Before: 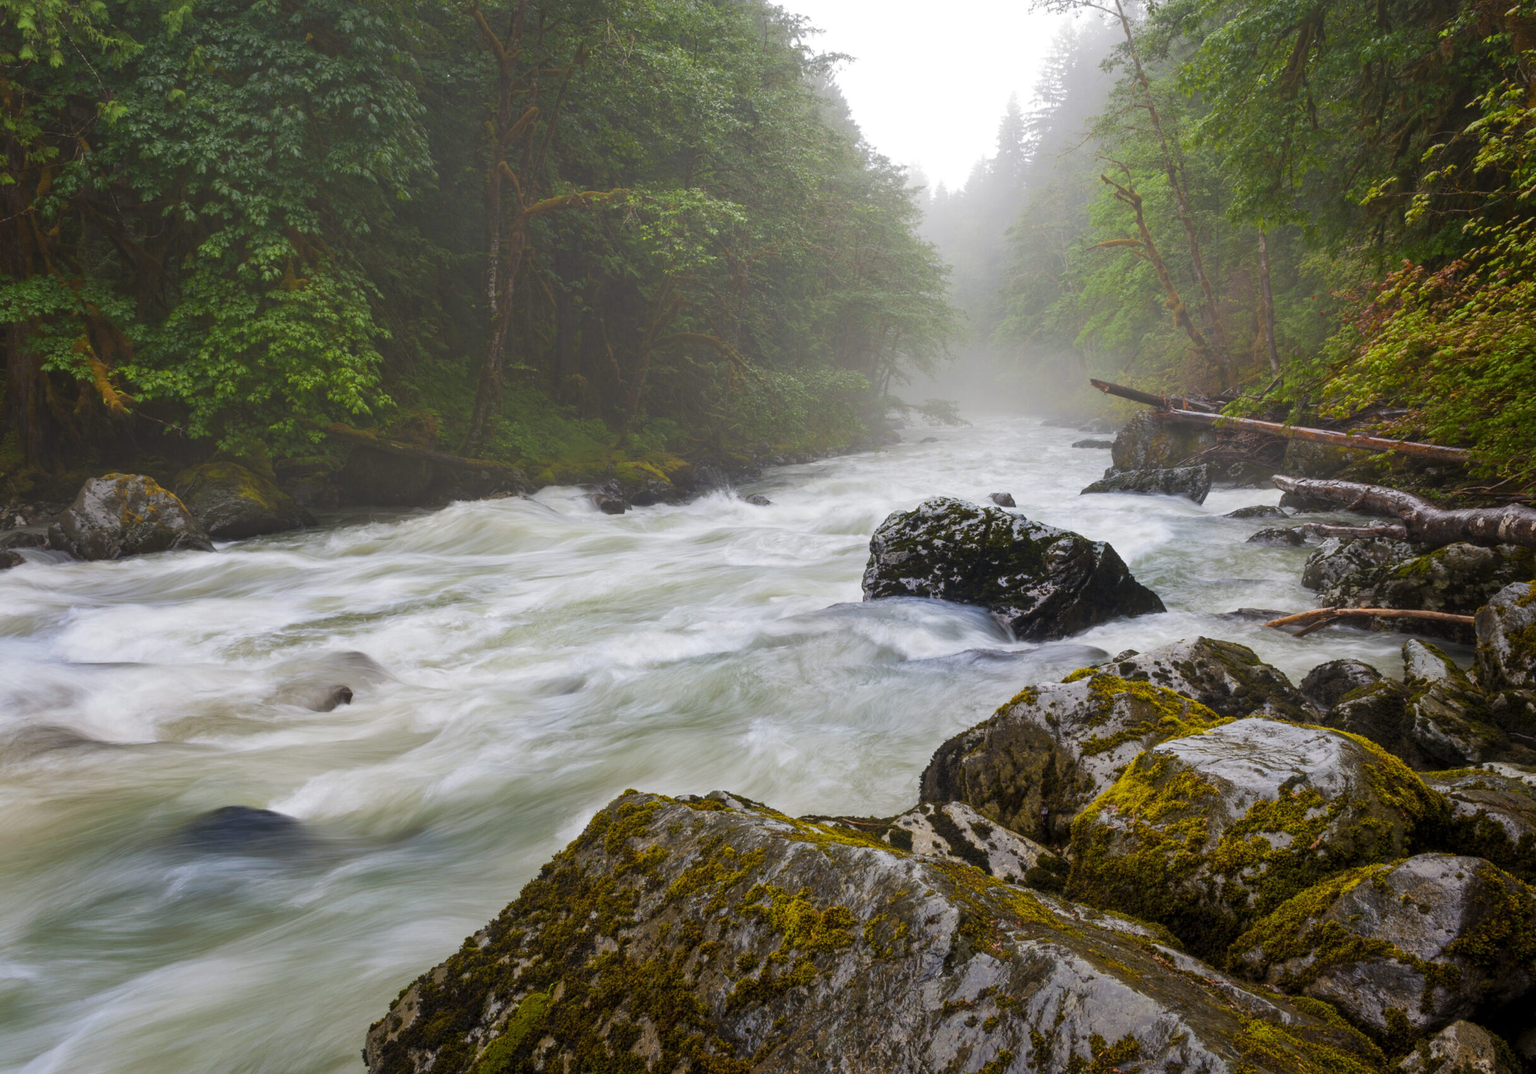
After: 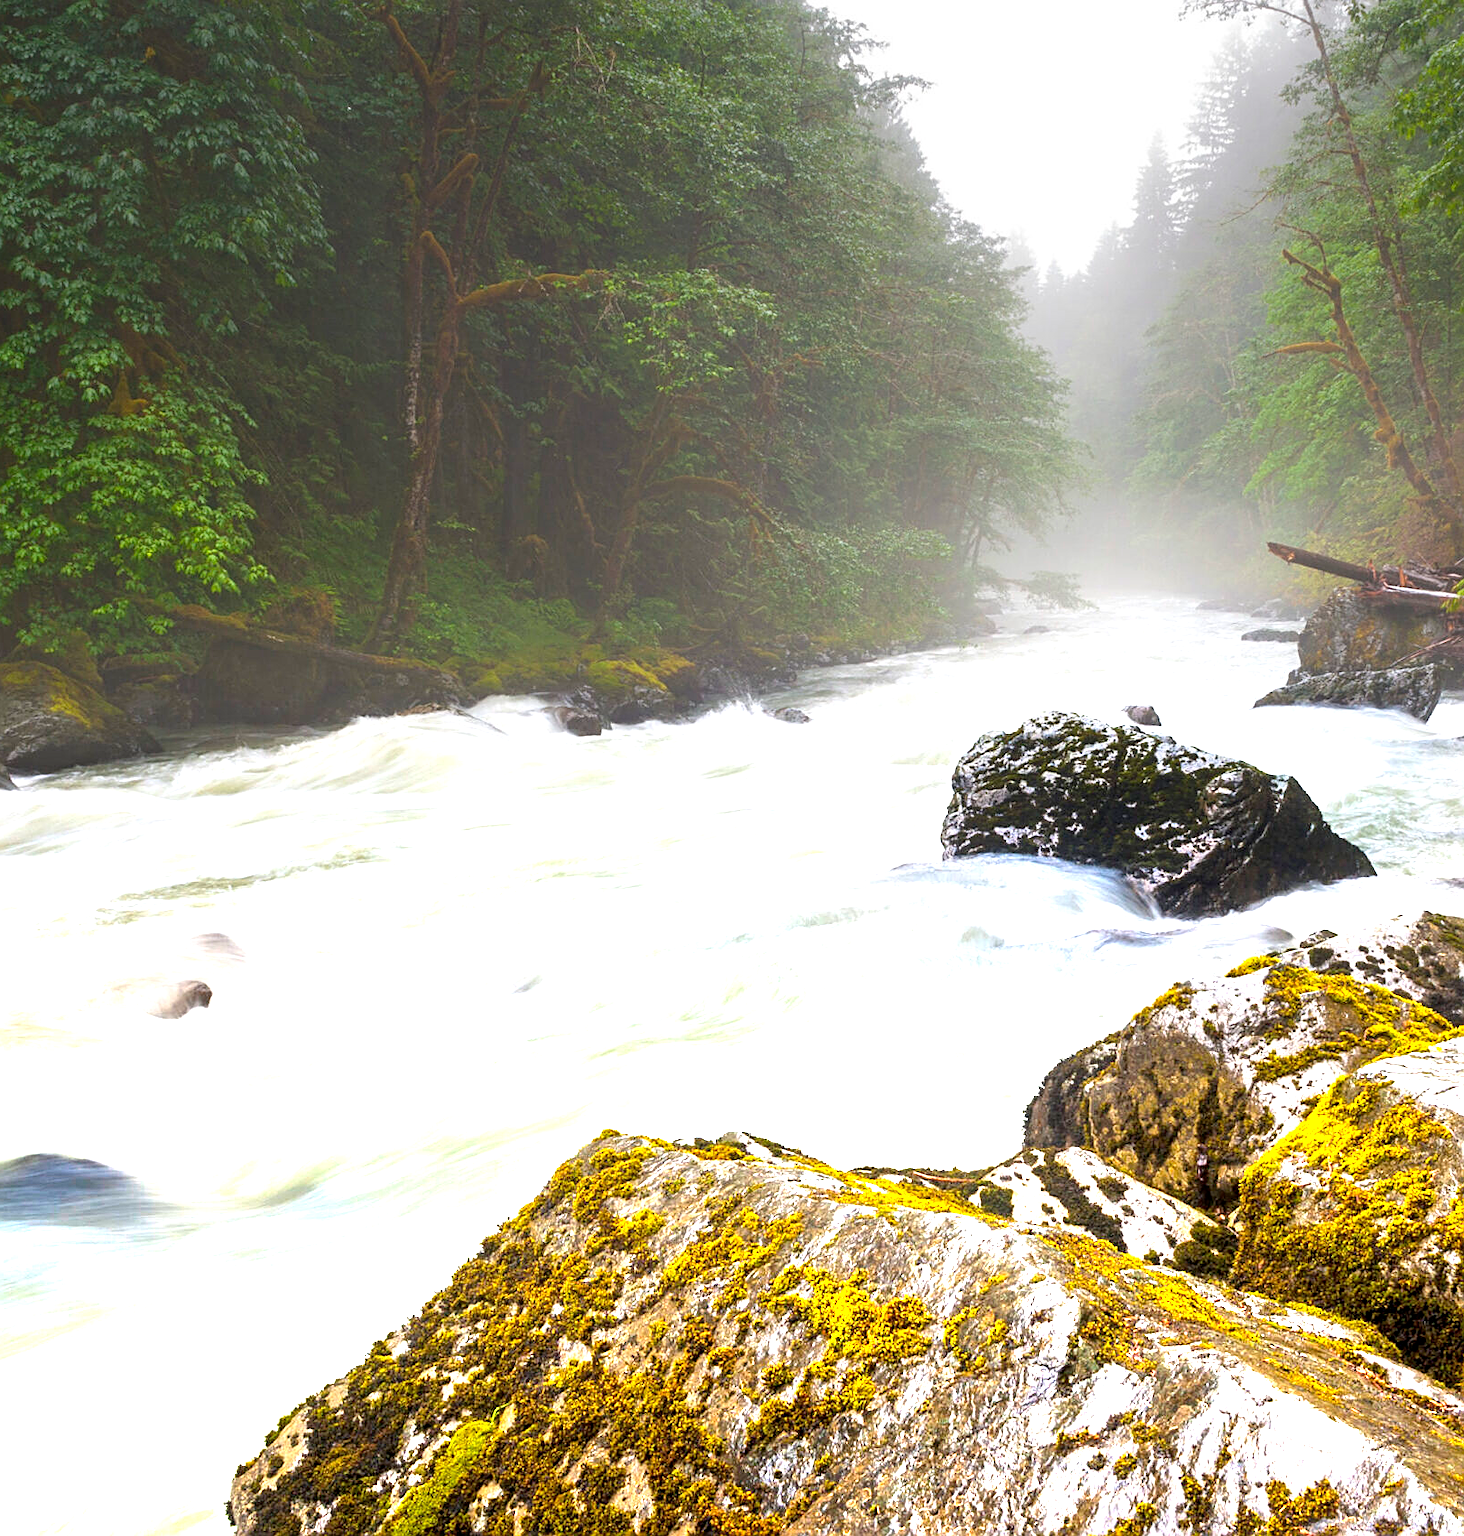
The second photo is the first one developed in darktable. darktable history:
crop and rotate: left 13.342%, right 19.991%
graduated density: density -3.9 EV
sharpen: on, module defaults
